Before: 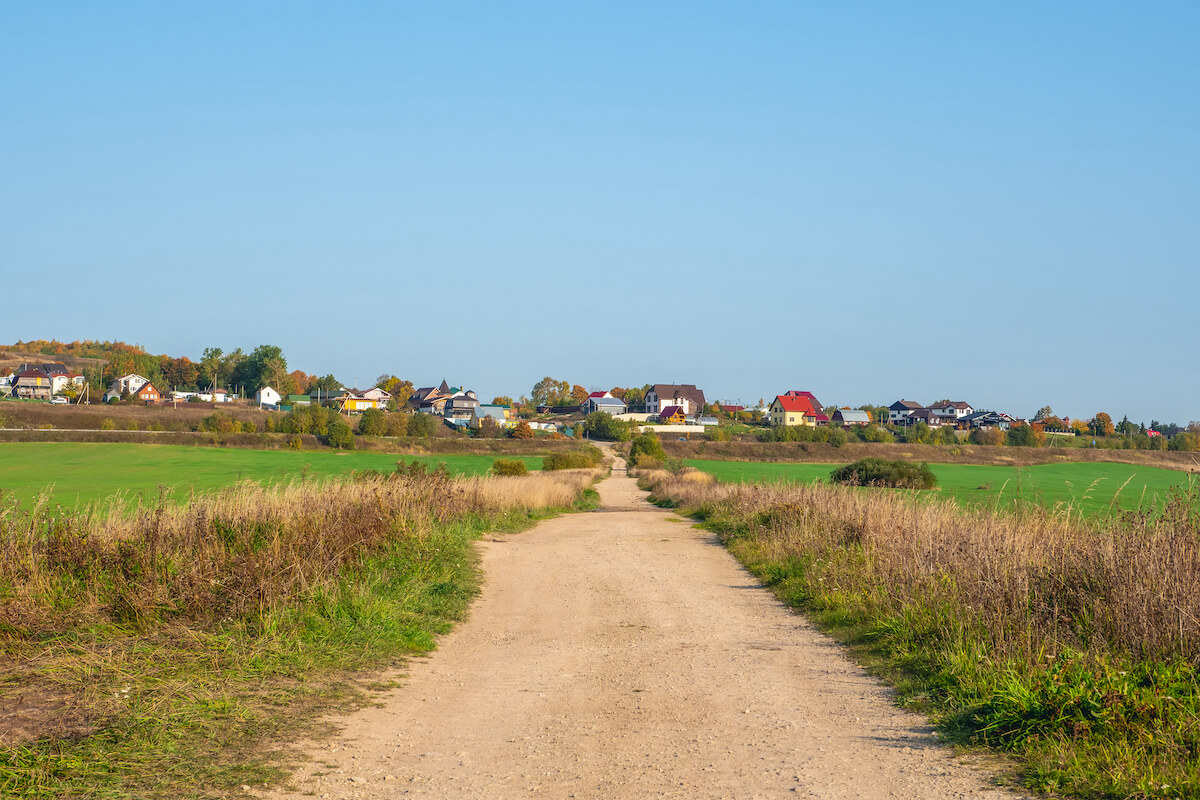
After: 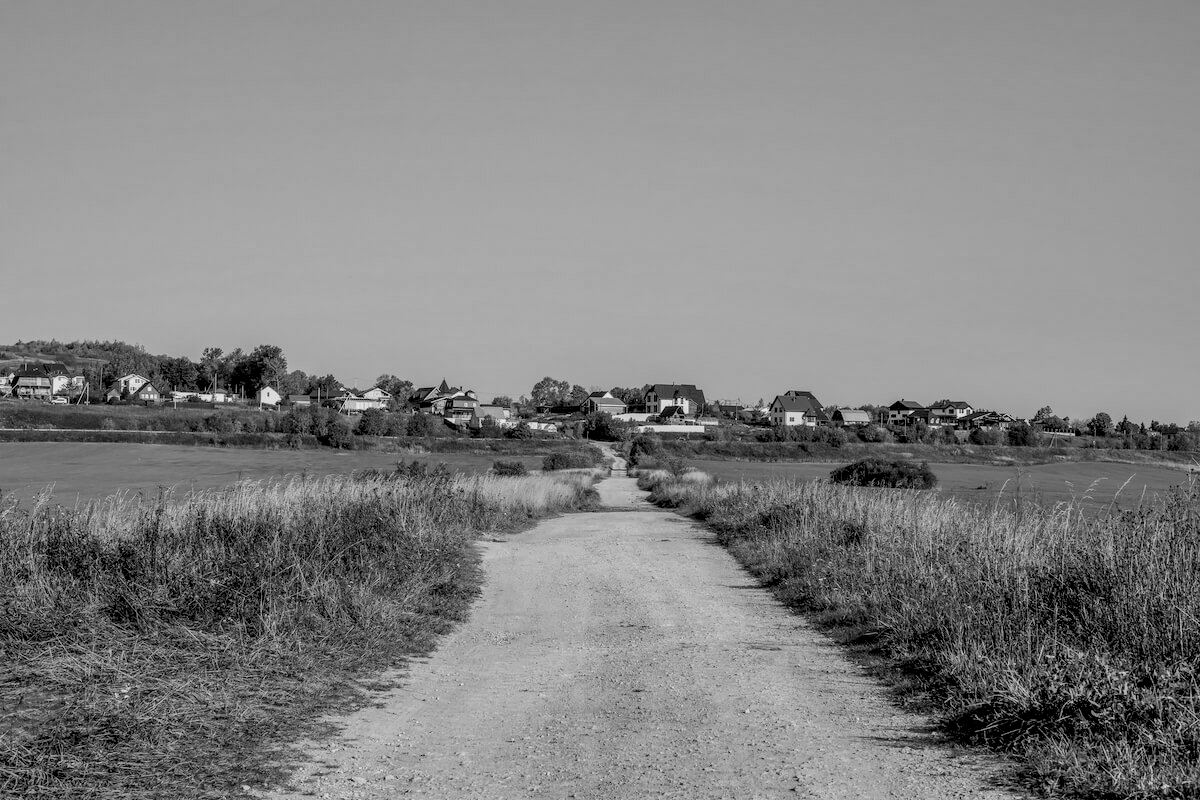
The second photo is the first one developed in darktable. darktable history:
shadows and highlights: low approximation 0.01, soften with gaussian
monochrome: on, module defaults
exposure: black level correction 0.011, exposure -0.478 EV, compensate highlight preservation false
color balance rgb: shadows lift › luminance -9.41%, highlights gain › luminance 17.6%, global offset › luminance -1.45%, perceptual saturation grading › highlights -17.77%, perceptual saturation grading › mid-tones 33.1%, perceptual saturation grading › shadows 50.52%, global vibrance 24.22%
local contrast: on, module defaults
